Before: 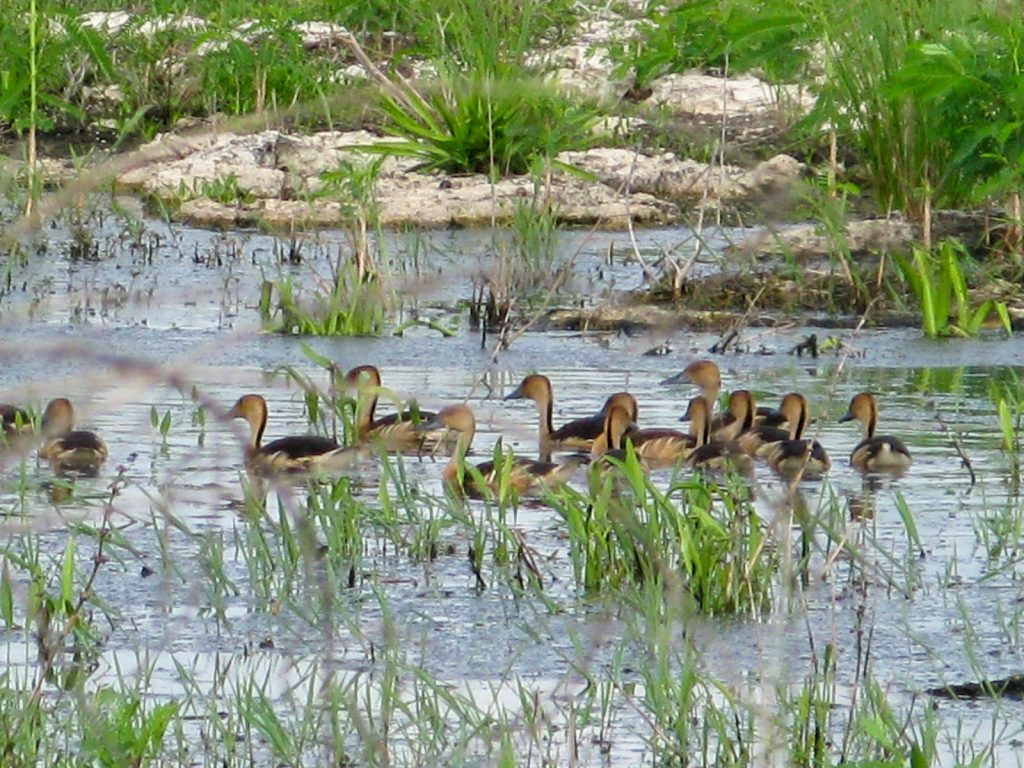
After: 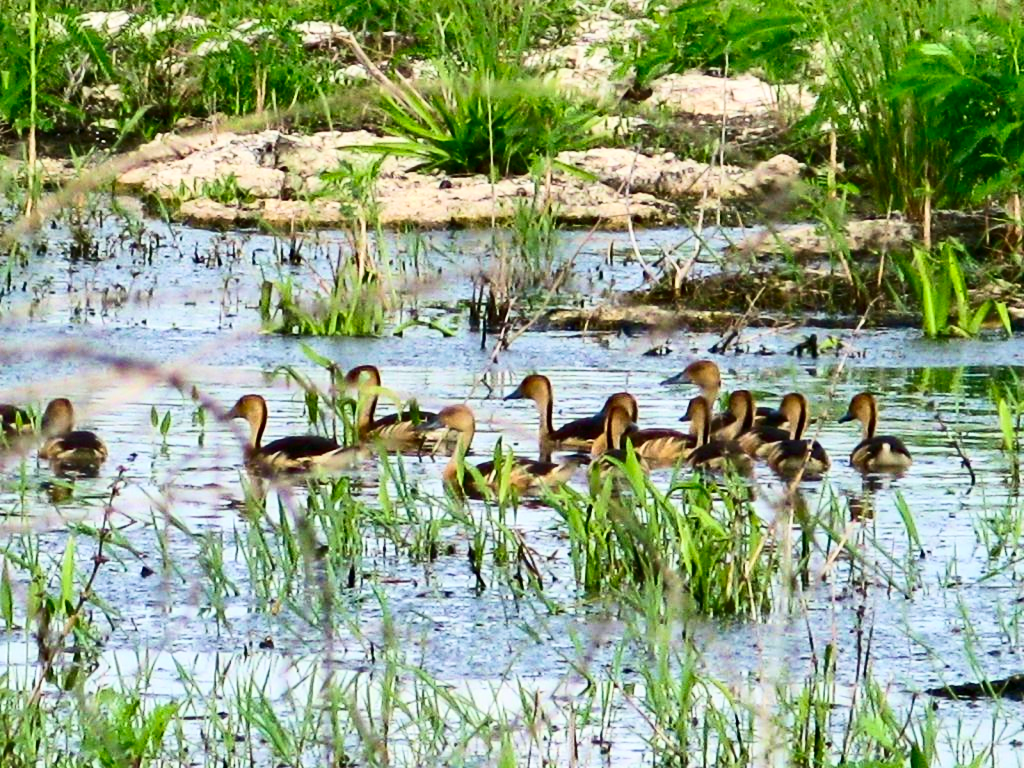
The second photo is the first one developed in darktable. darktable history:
velvia: on, module defaults
haze removal: compatibility mode true, adaptive false
contrast brightness saturation: contrast 0.4, brightness 0.05, saturation 0.25
